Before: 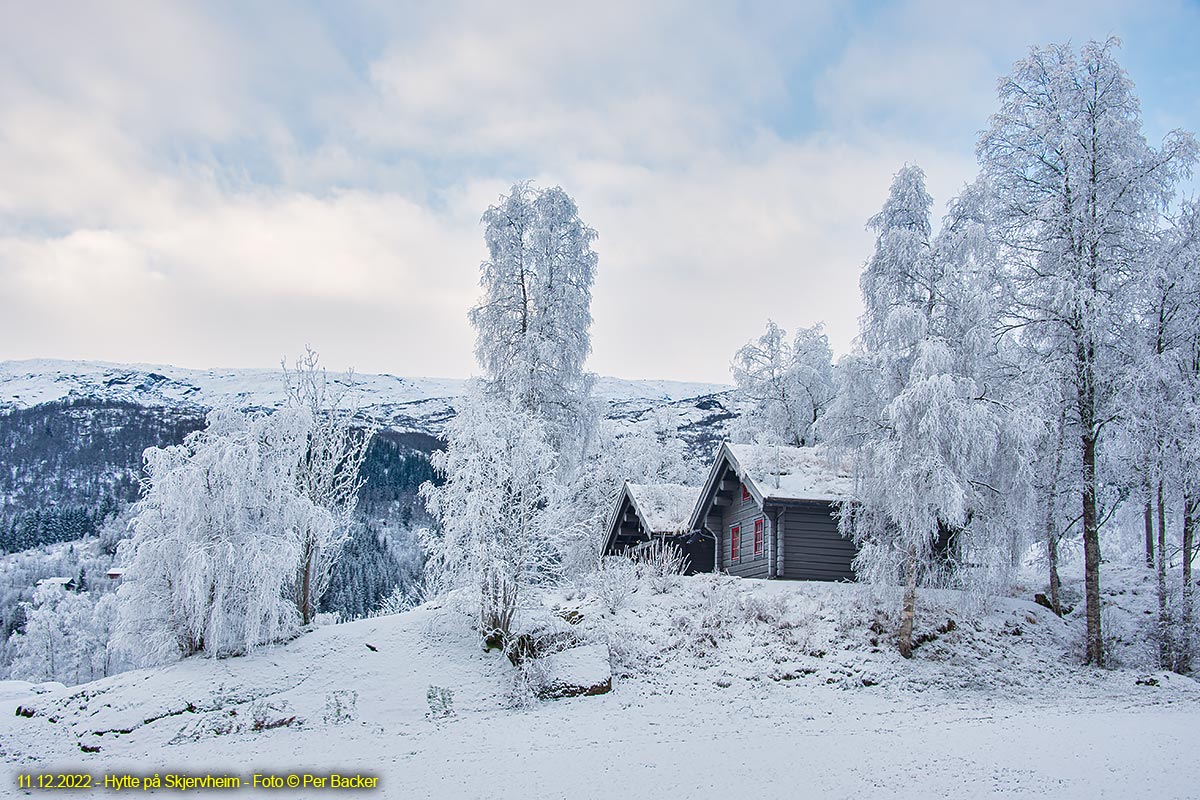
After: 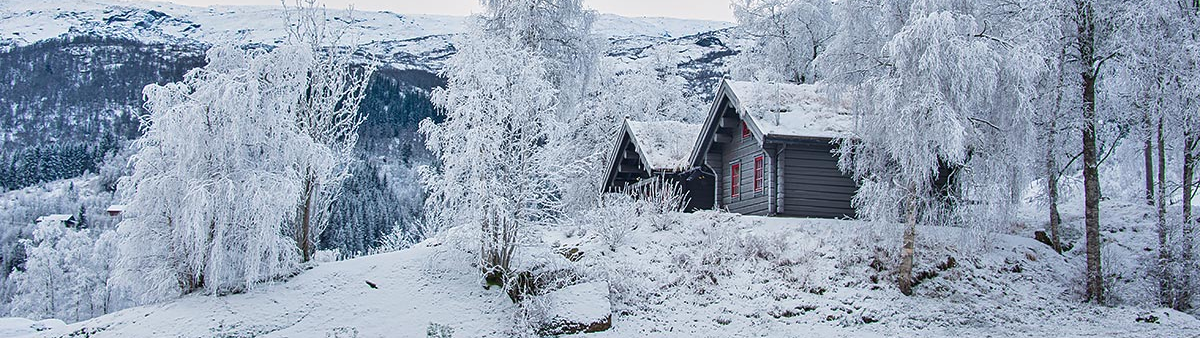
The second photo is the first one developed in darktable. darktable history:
crop: top 45.45%, bottom 12.248%
